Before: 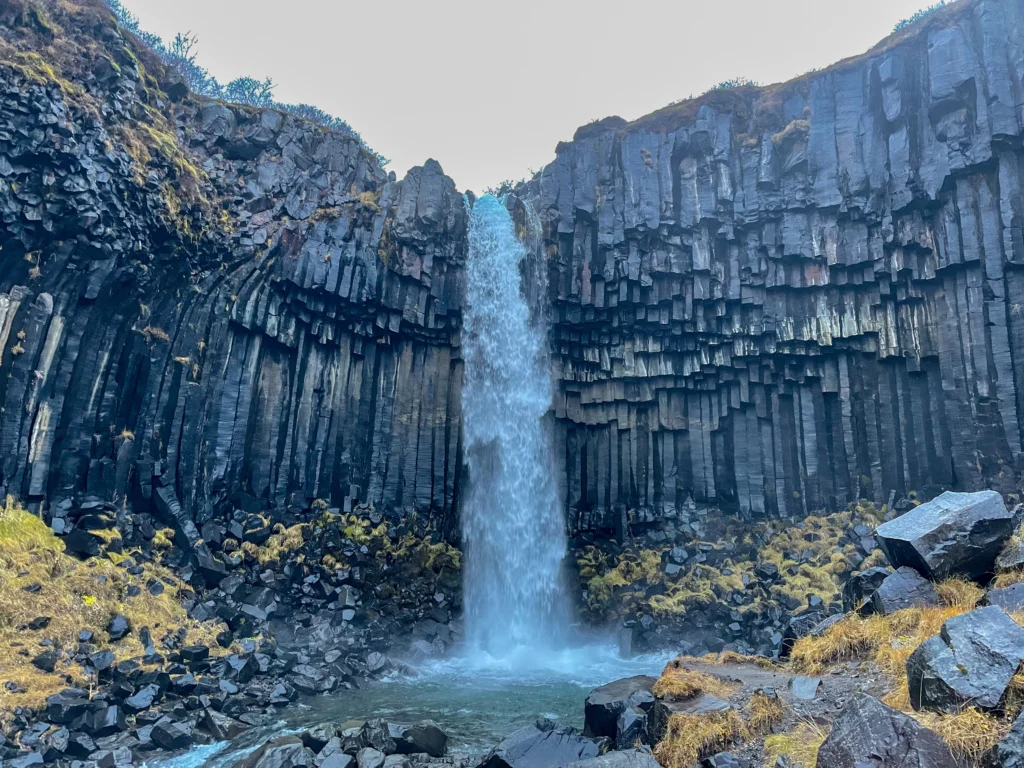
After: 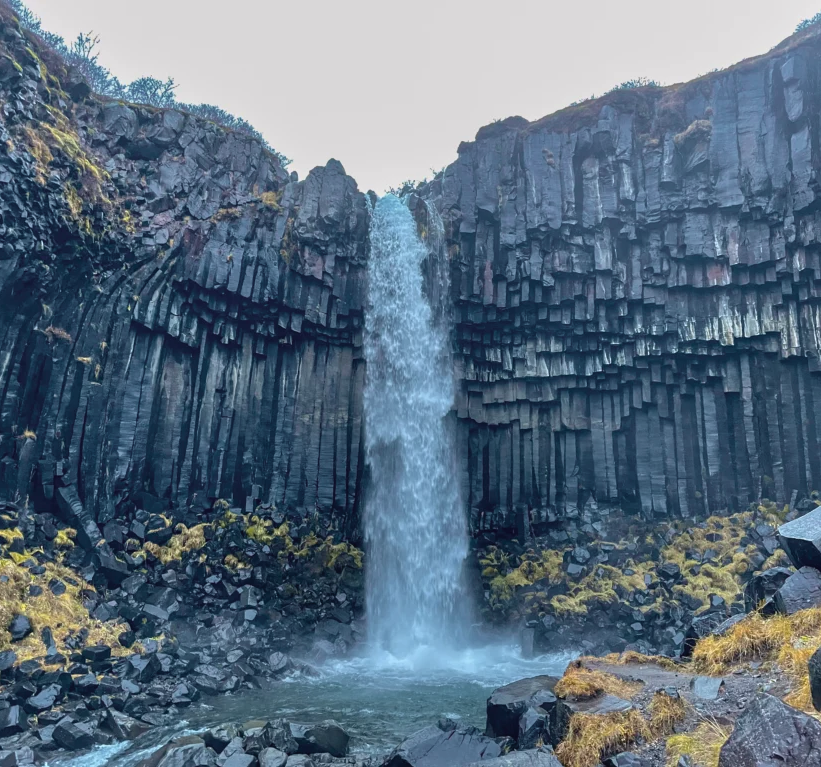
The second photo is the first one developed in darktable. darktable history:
crop and rotate: left 9.597%, right 10.195%
tone curve: curves: ch0 [(0, 0.024) (0.119, 0.146) (0.474, 0.464) (0.718, 0.721) (0.817, 0.839) (1, 0.998)]; ch1 [(0, 0) (0.377, 0.416) (0.439, 0.451) (0.477, 0.477) (0.501, 0.504) (0.538, 0.544) (0.58, 0.602) (0.664, 0.676) (0.783, 0.804) (1, 1)]; ch2 [(0, 0) (0.38, 0.405) (0.463, 0.456) (0.498, 0.497) (0.524, 0.535) (0.578, 0.576) (0.648, 0.665) (1, 1)], color space Lab, independent channels, preserve colors none
